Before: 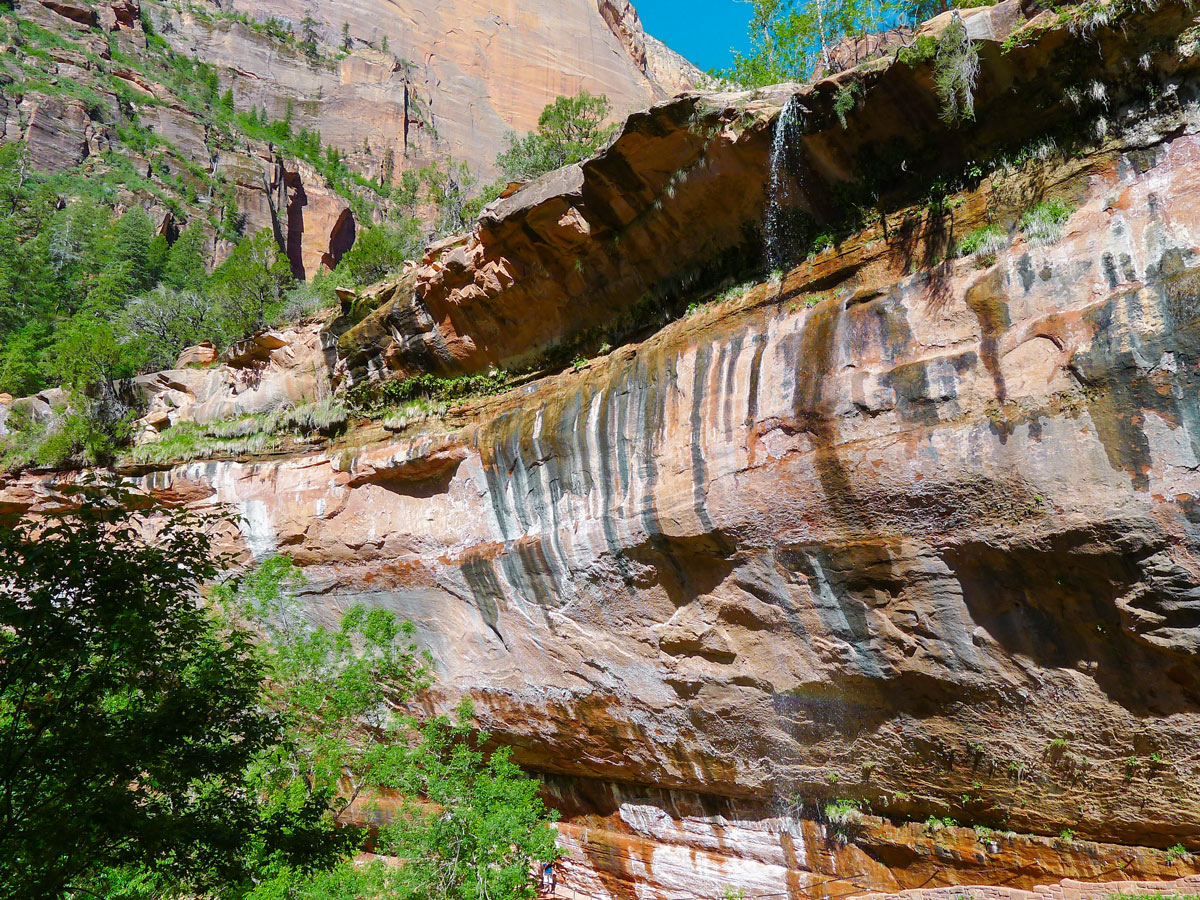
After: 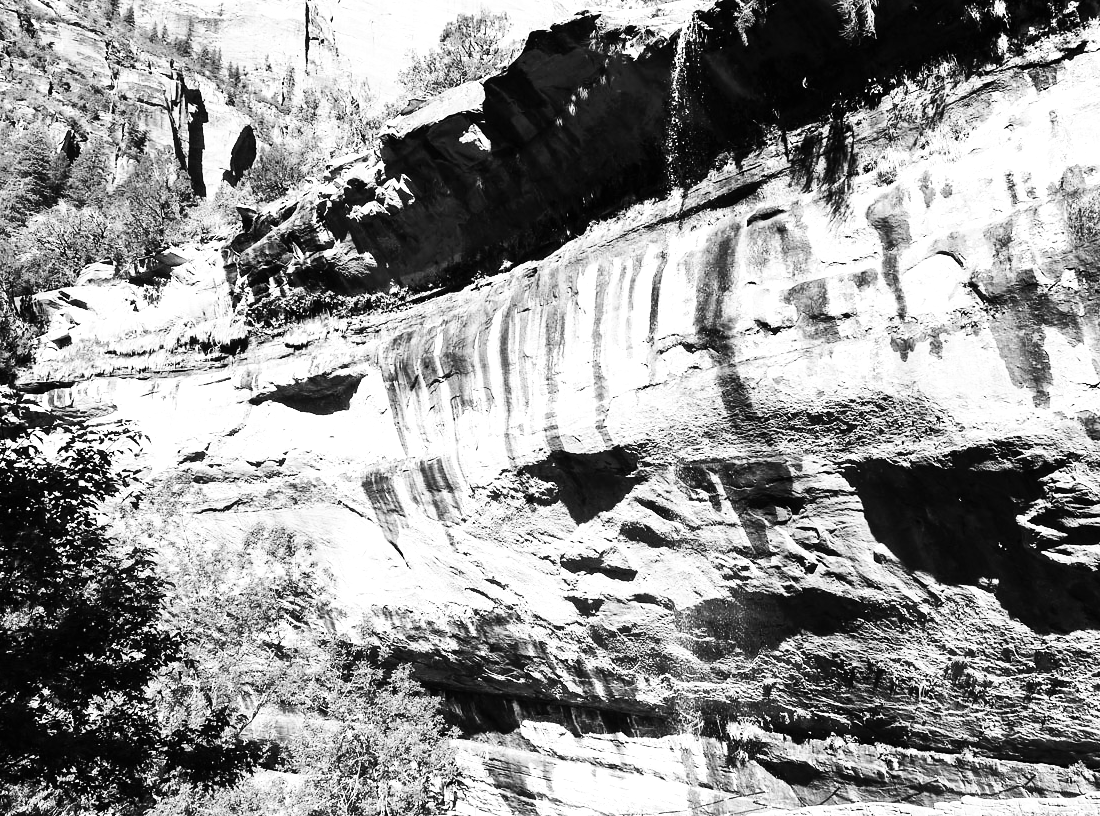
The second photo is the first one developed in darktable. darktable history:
tone equalizer: -8 EV -0.417 EV, -7 EV -0.389 EV, -6 EV -0.333 EV, -5 EV -0.222 EV, -3 EV 0.222 EV, -2 EV 0.333 EV, -1 EV 0.389 EV, +0 EV 0.417 EV, edges refinement/feathering 500, mask exposure compensation -1.57 EV, preserve details no
crop and rotate: left 8.262%, top 9.226%
tone curve: curves: ch0 [(0, 0) (0.003, 0.003) (0.011, 0.005) (0.025, 0.005) (0.044, 0.008) (0.069, 0.015) (0.1, 0.023) (0.136, 0.032) (0.177, 0.046) (0.224, 0.072) (0.277, 0.124) (0.335, 0.174) (0.399, 0.253) (0.468, 0.365) (0.543, 0.519) (0.623, 0.675) (0.709, 0.805) (0.801, 0.908) (0.898, 0.97) (1, 1)], preserve colors none
monochrome: a 0, b 0, size 0.5, highlights 0.57
color balance rgb: shadows lift › chroma 1%, shadows lift › hue 113°, highlights gain › chroma 0.2%, highlights gain › hue 333°, perceptual saturation grading › global saturation 20%, perceptual saturation grading › highlights -50%, perceptual saturation grading › shadows 25%, contrast -10%
color calibration: output gray [0.267, 0.423, 0.261, 0], illuminant same as pipeline (D50), adaptation none (bypass)
exposure: exposure 1 EV, compensate highlight preservation false
